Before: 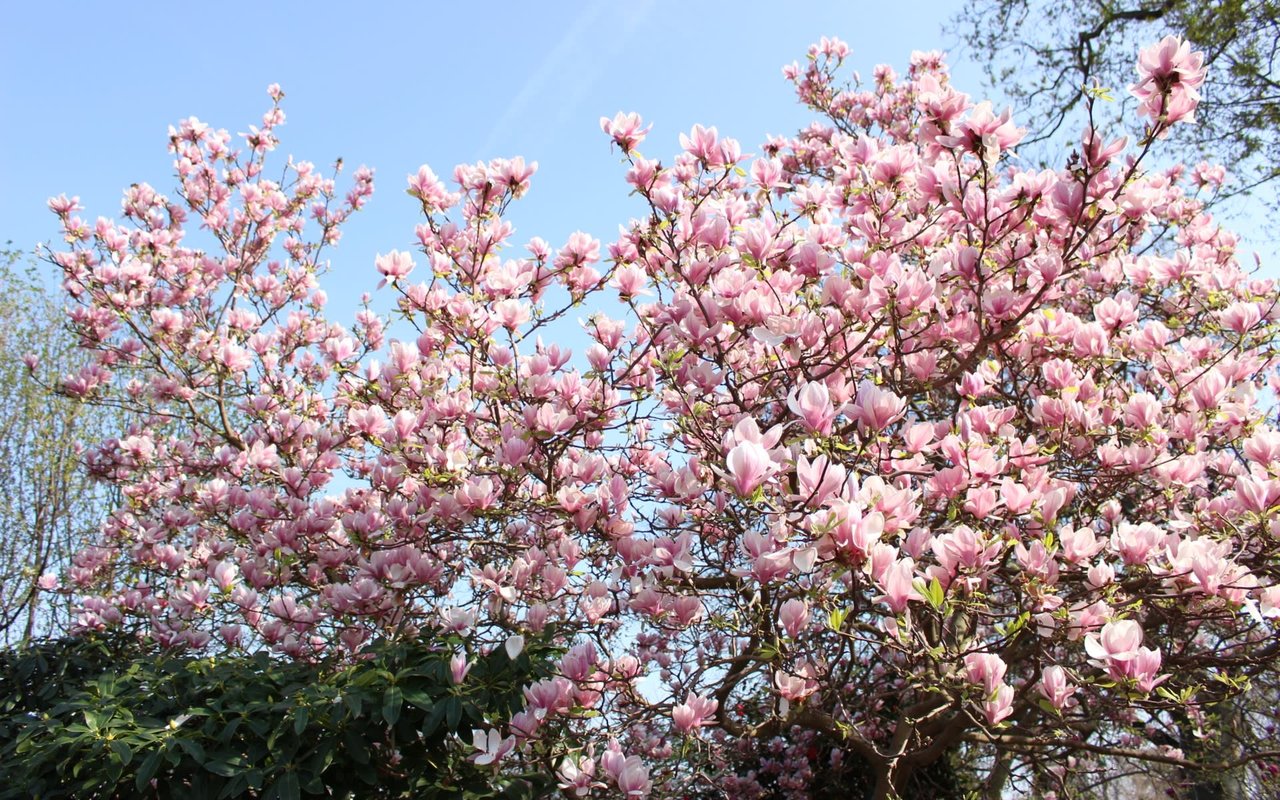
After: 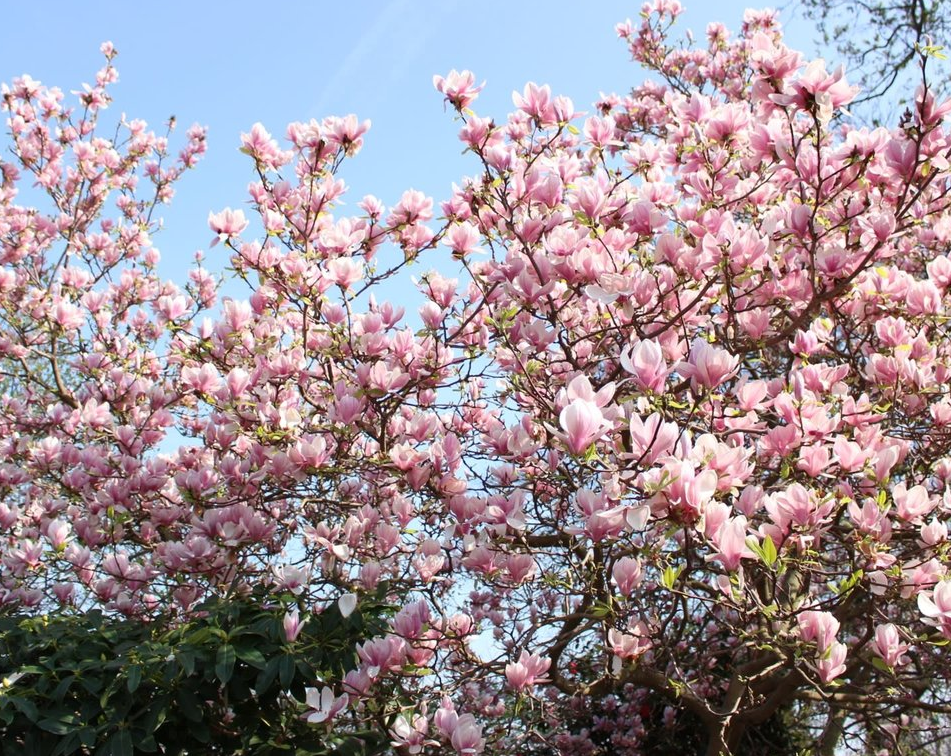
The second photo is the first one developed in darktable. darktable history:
crop and rotate: left 13.089%, top 5.389%, right 12.587%
